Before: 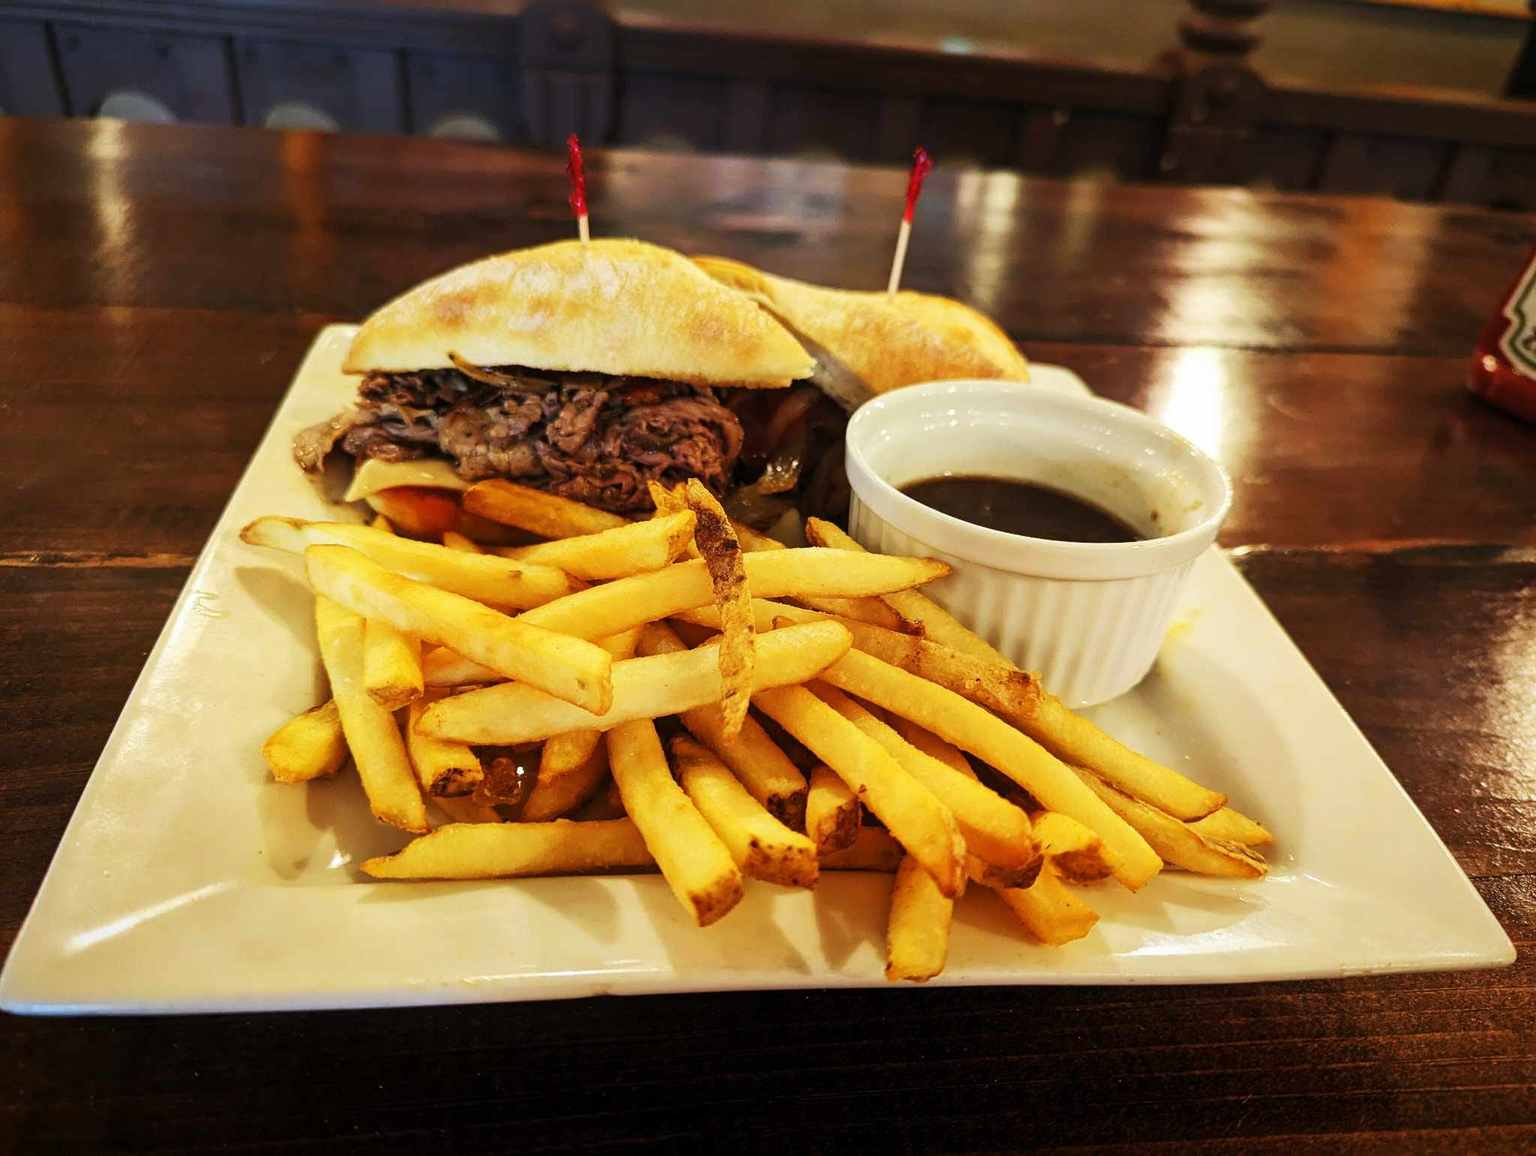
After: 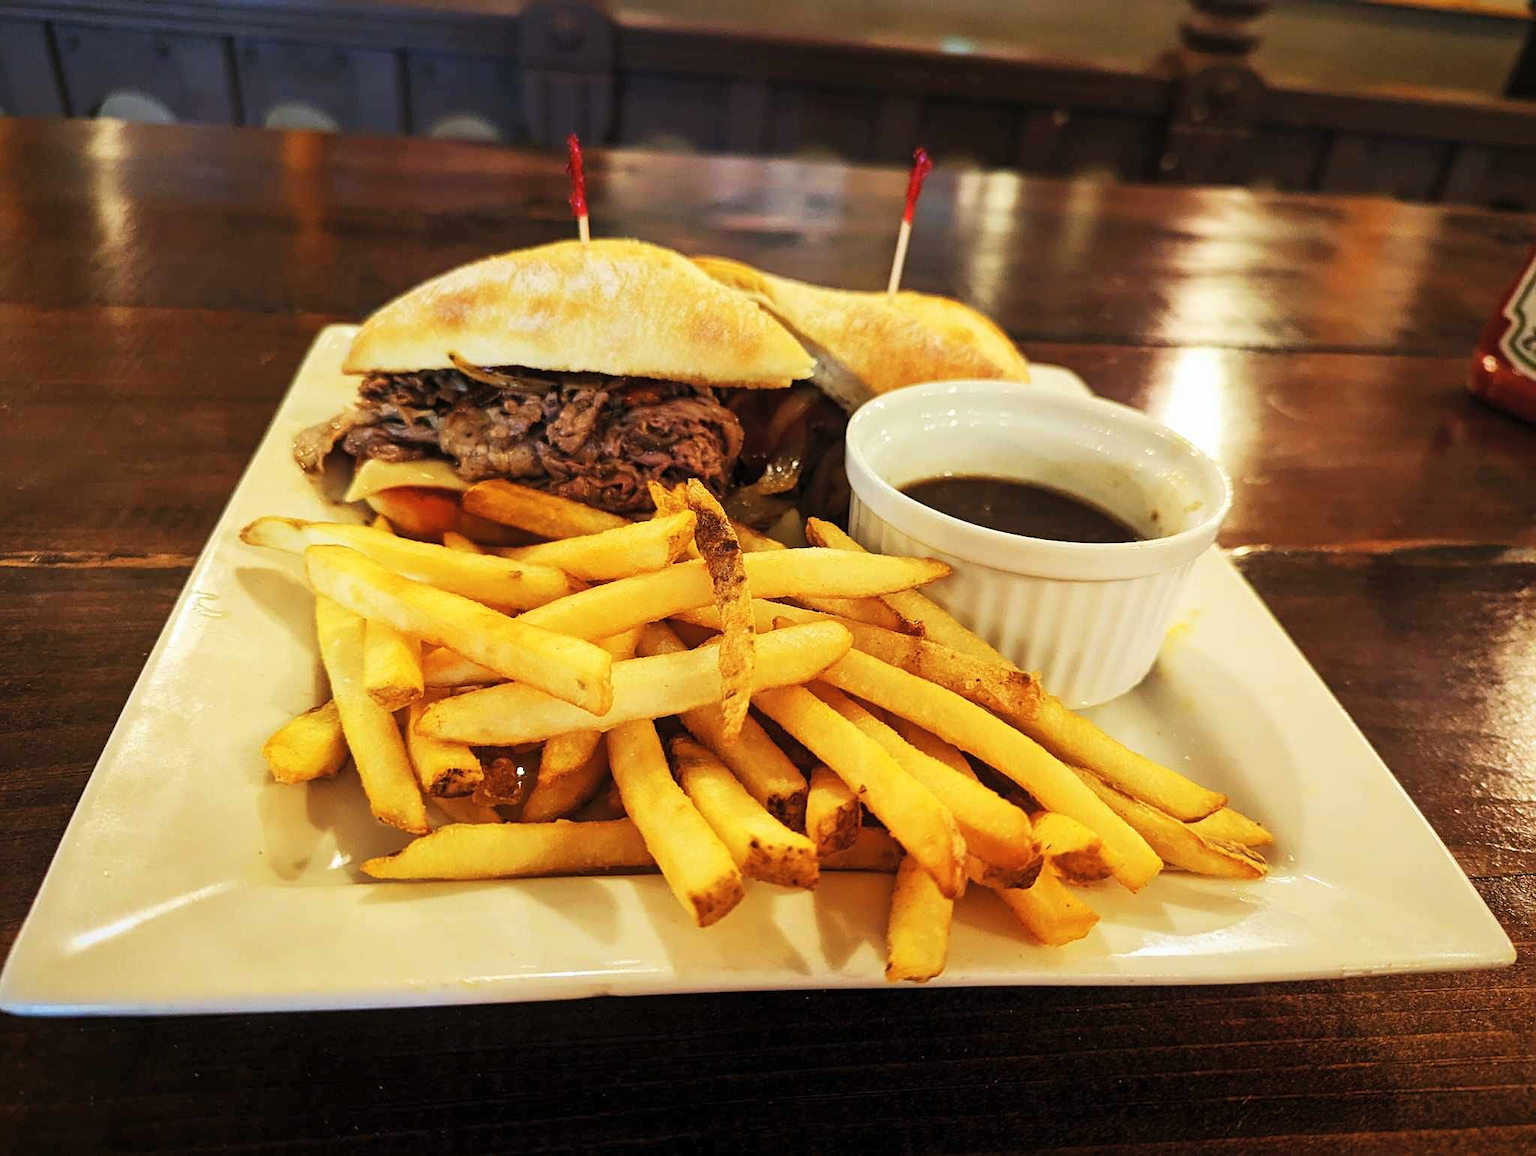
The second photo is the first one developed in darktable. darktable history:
sharpen: amount 0.2
contrast brightness saturation: contrast 0.05, brightness 0.06, saturation 0.01
